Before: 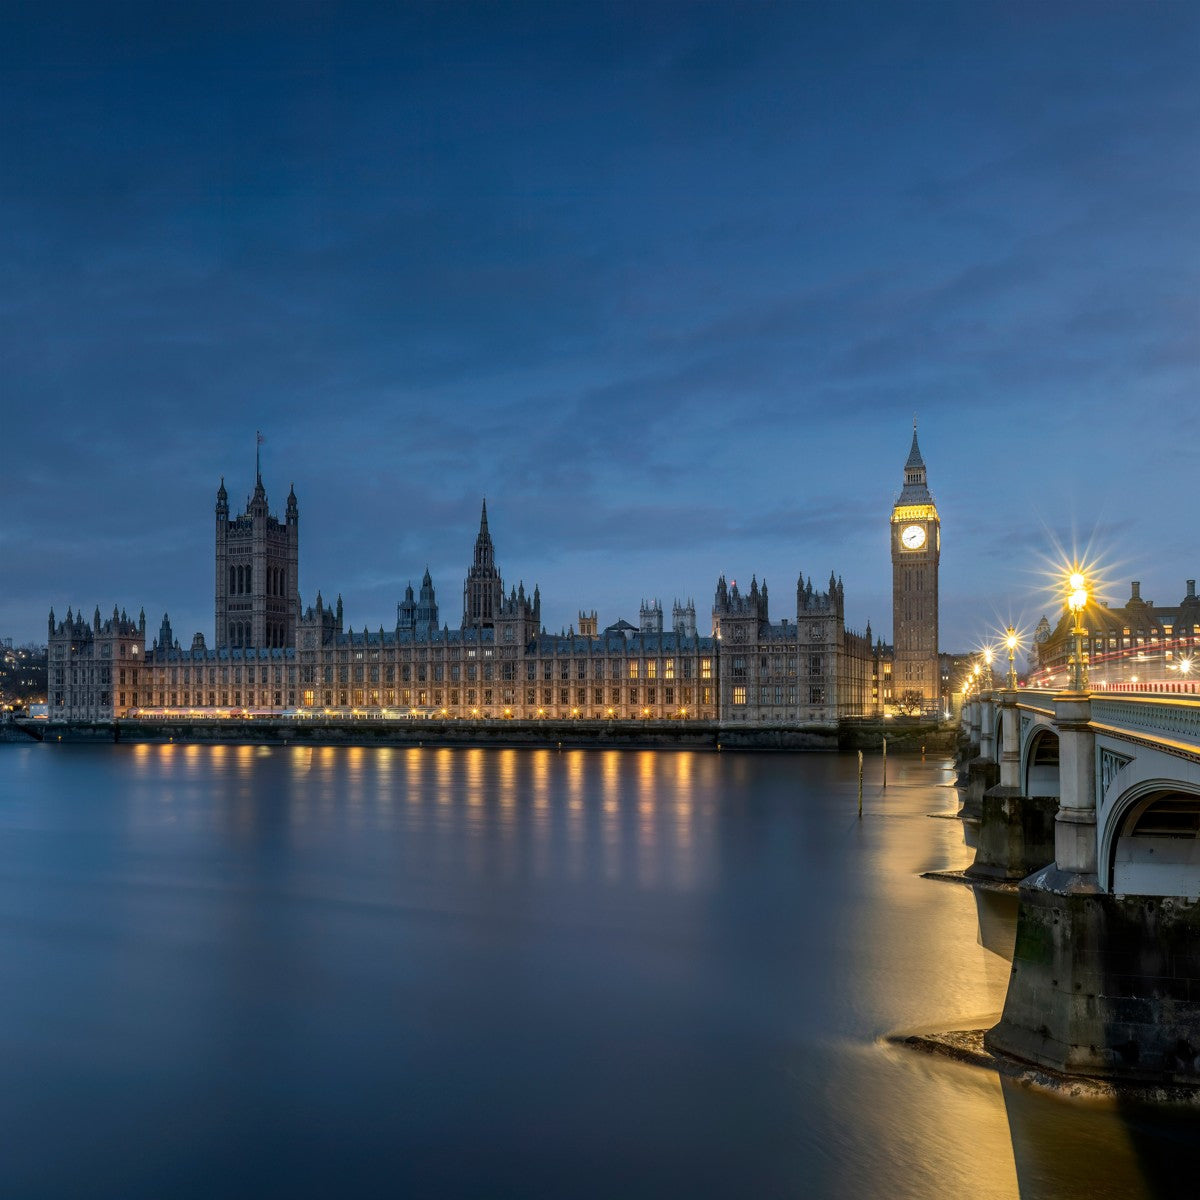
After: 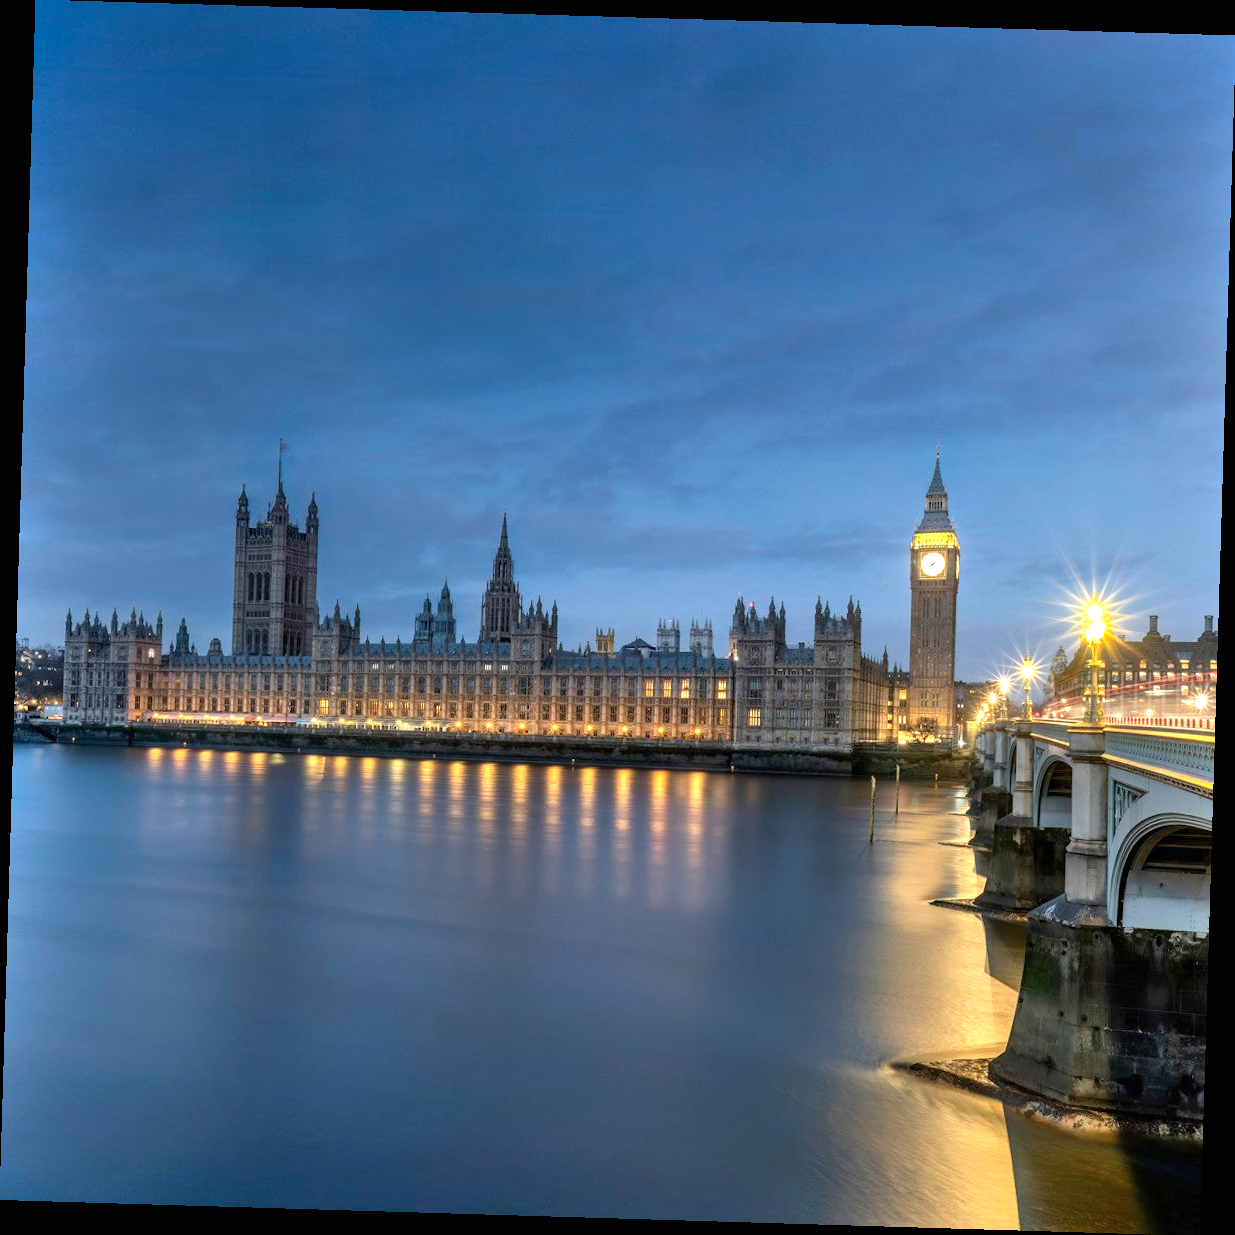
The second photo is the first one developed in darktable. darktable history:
rotate and perspective: rotation 1.72°, automatic cropping off
exposure: black level correction 0, exposure 0.7 EV, compensate exposure bias true, compensate highlight preservation false
shadows and highlights: shadows 49, highlights -41, soften with gaussian
